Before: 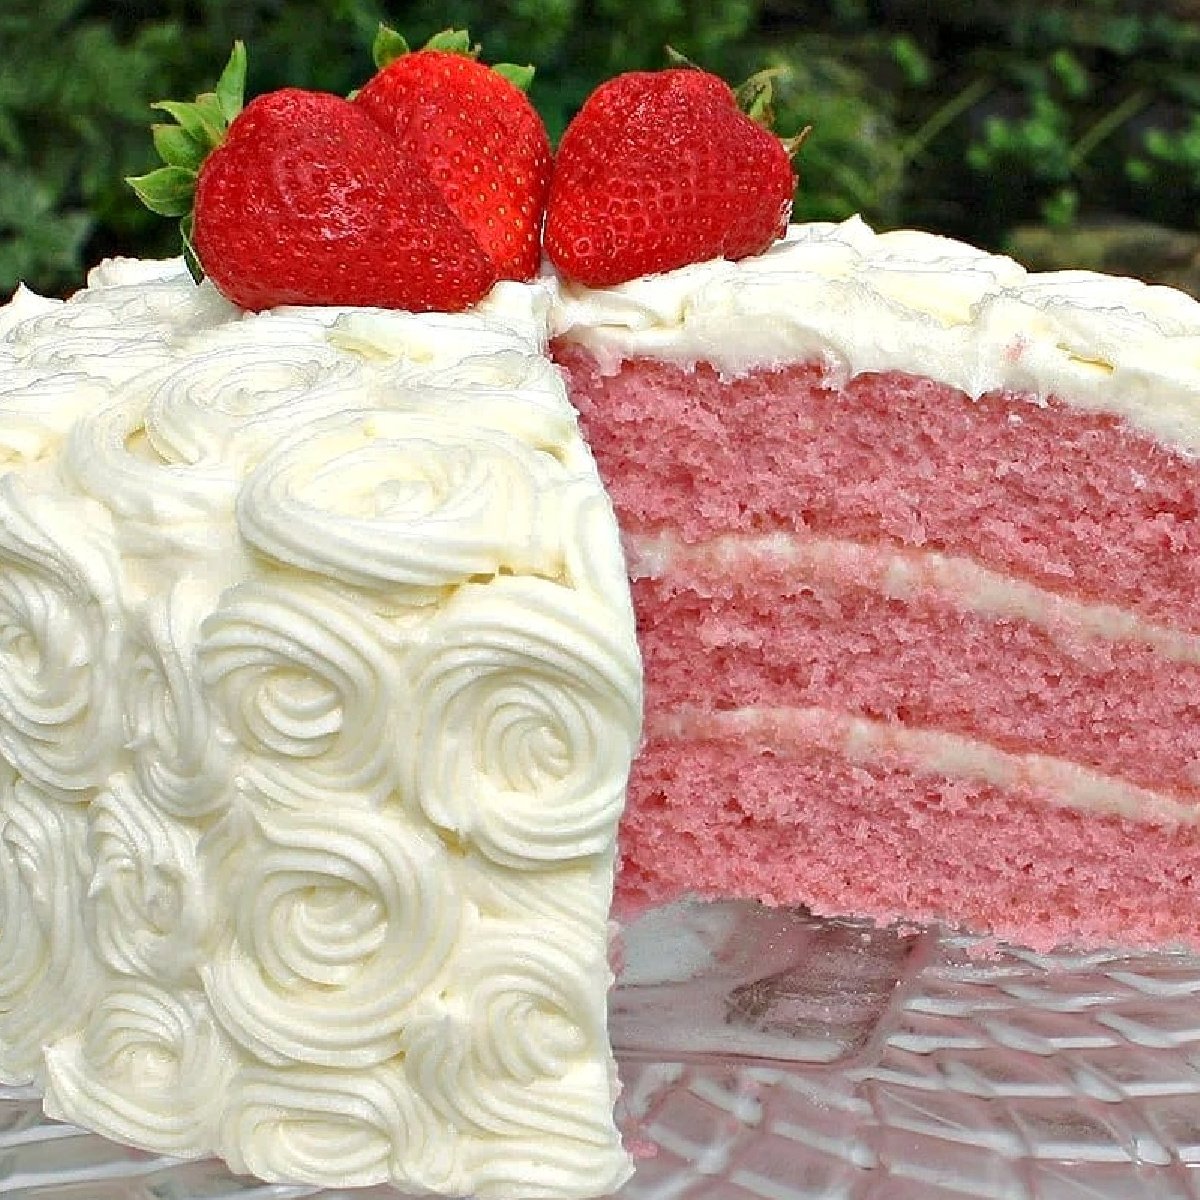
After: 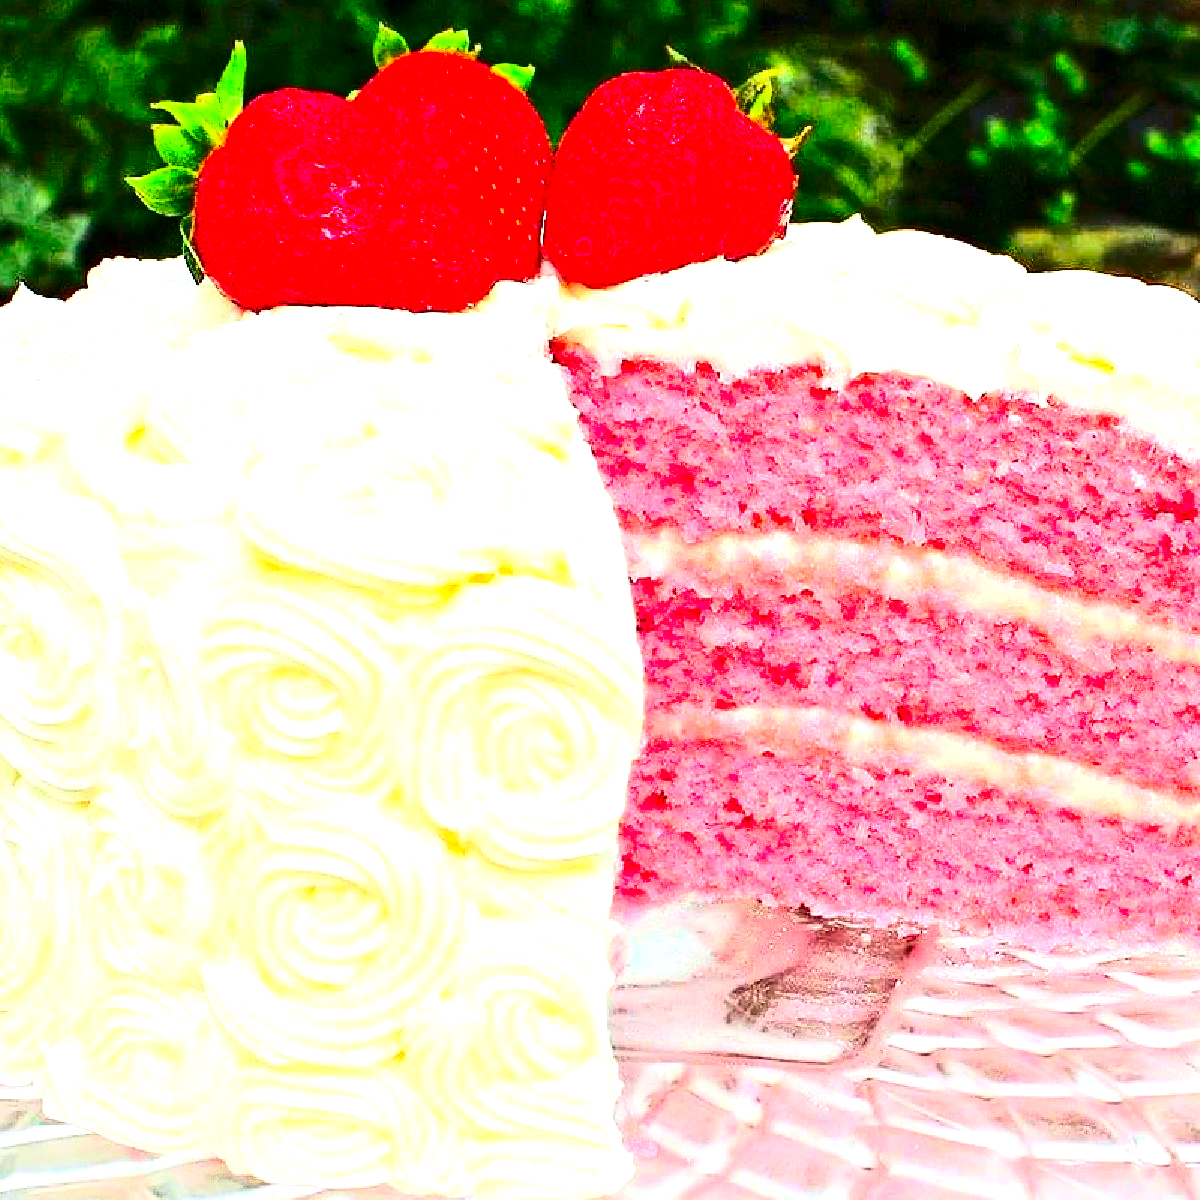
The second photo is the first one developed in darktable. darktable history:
exposure: black level correction 0, exposure 0.704 EV, compensate highlight preservation false
contrast brightness saturation: contrast 0.265, brightness 0.014, saturation 0.886
tone equalizer: -8 EV -0.754 EV, -7 EV -0.67 EV, -6 EV -0.608 EV, -5 EV -0.402 EV, -3 EV 0.396 EV, -2 EV 0.6 EV, -1 EV 0.688 EV, +0 EV 0.738 EV, edges refinement/feathering 500, mask exposure compensation -1.57 EV, preserve details no
